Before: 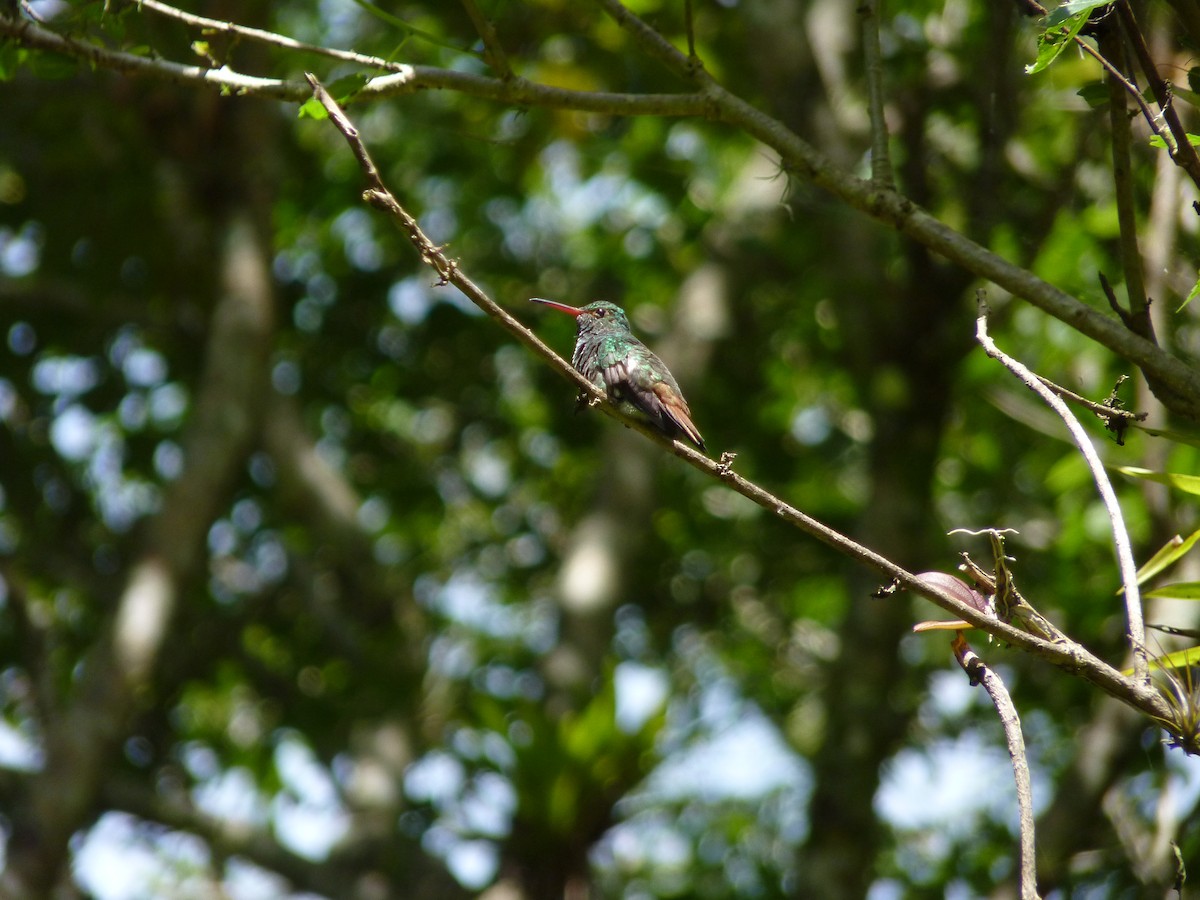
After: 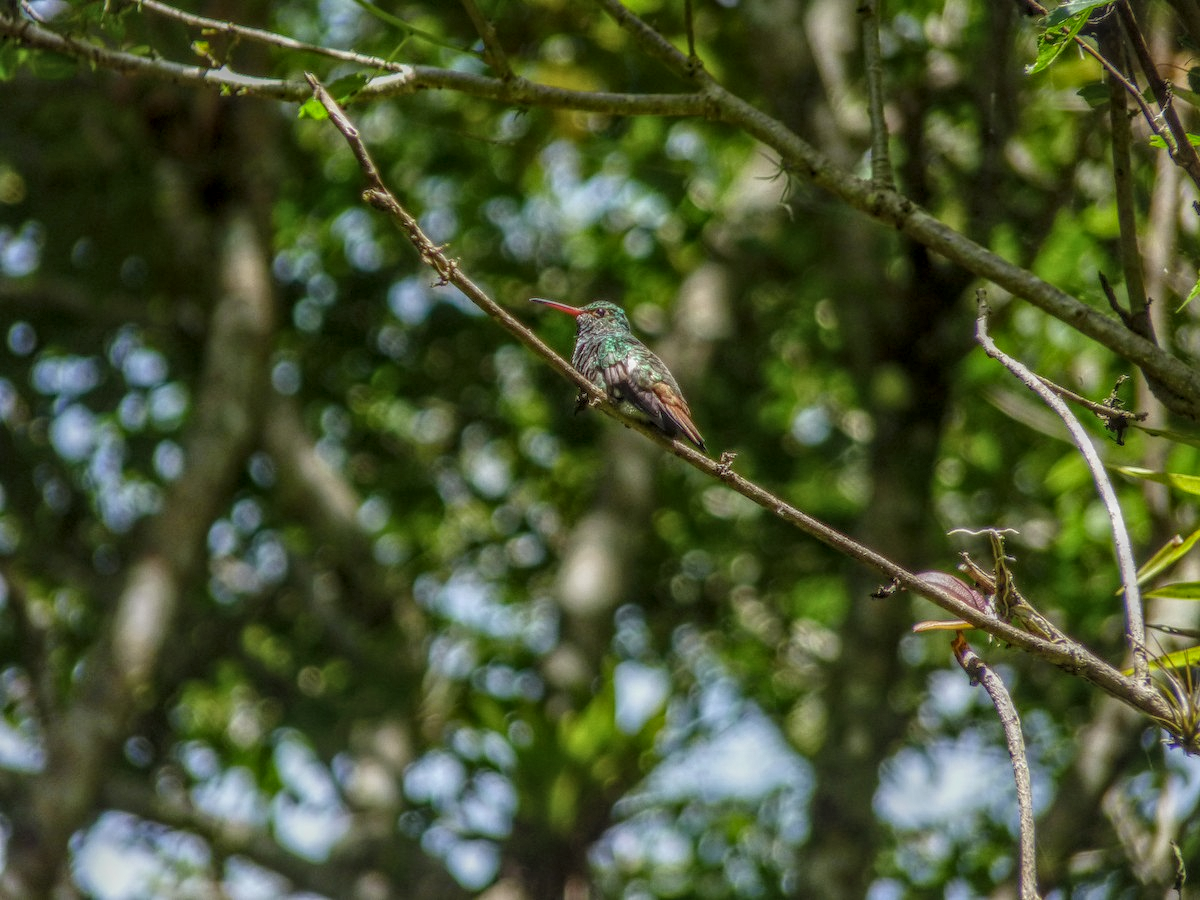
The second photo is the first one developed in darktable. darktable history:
local contrast: highlights 2%, shadows 1%, detail 200%, midtone range 0.248
